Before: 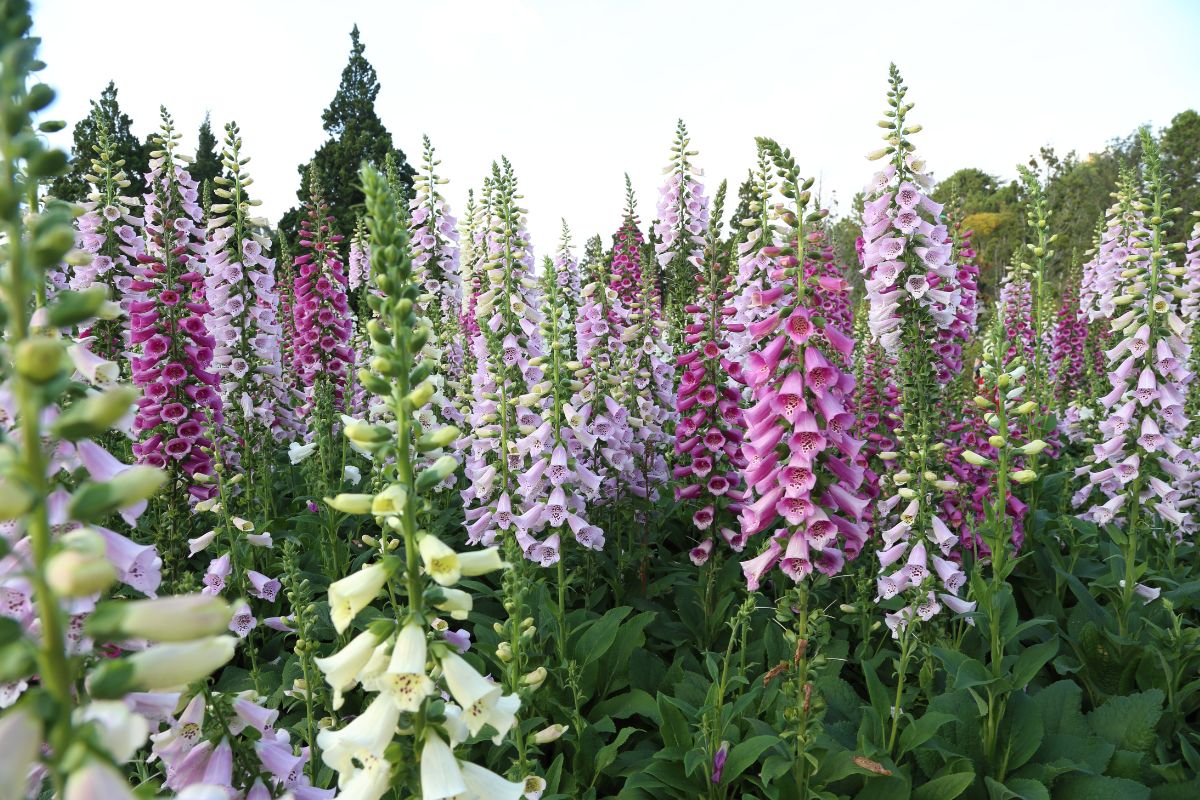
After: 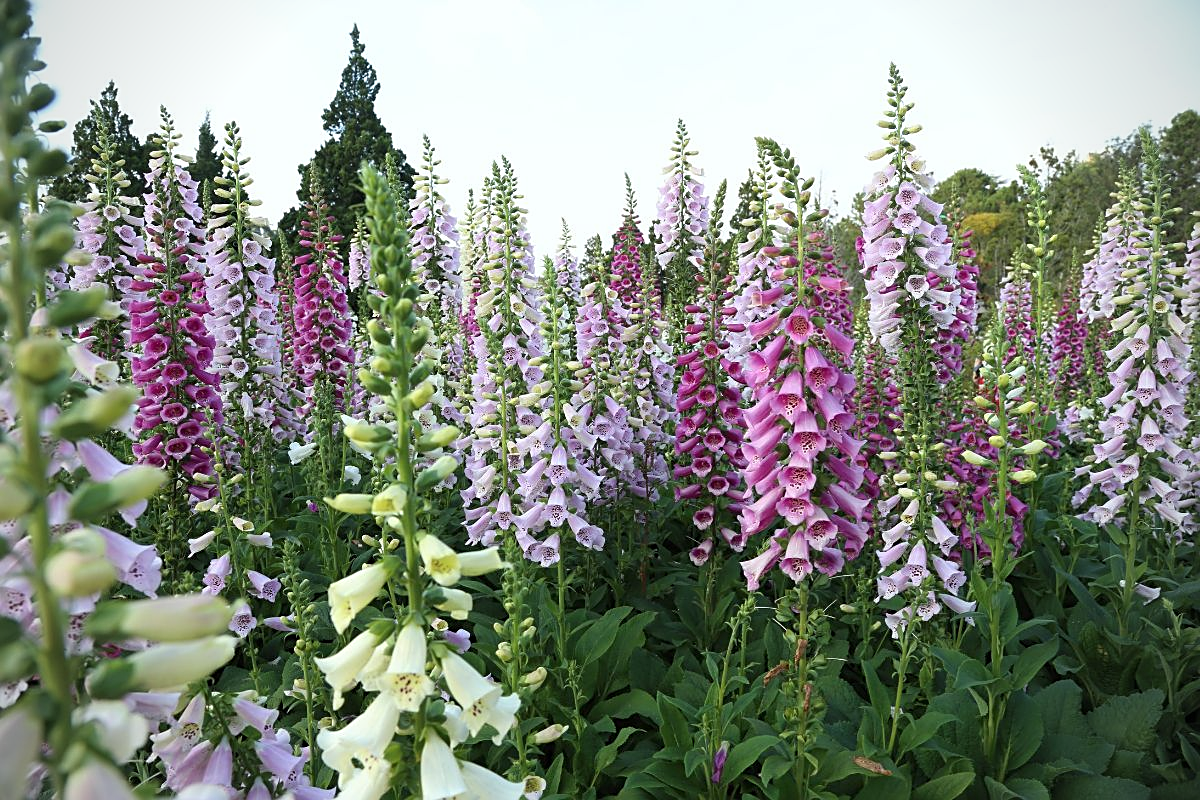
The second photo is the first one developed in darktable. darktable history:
sharpen: on, module defaults
vignetting: fall-off radius 60.92%
white balance: red 0.978, blue 0.999
